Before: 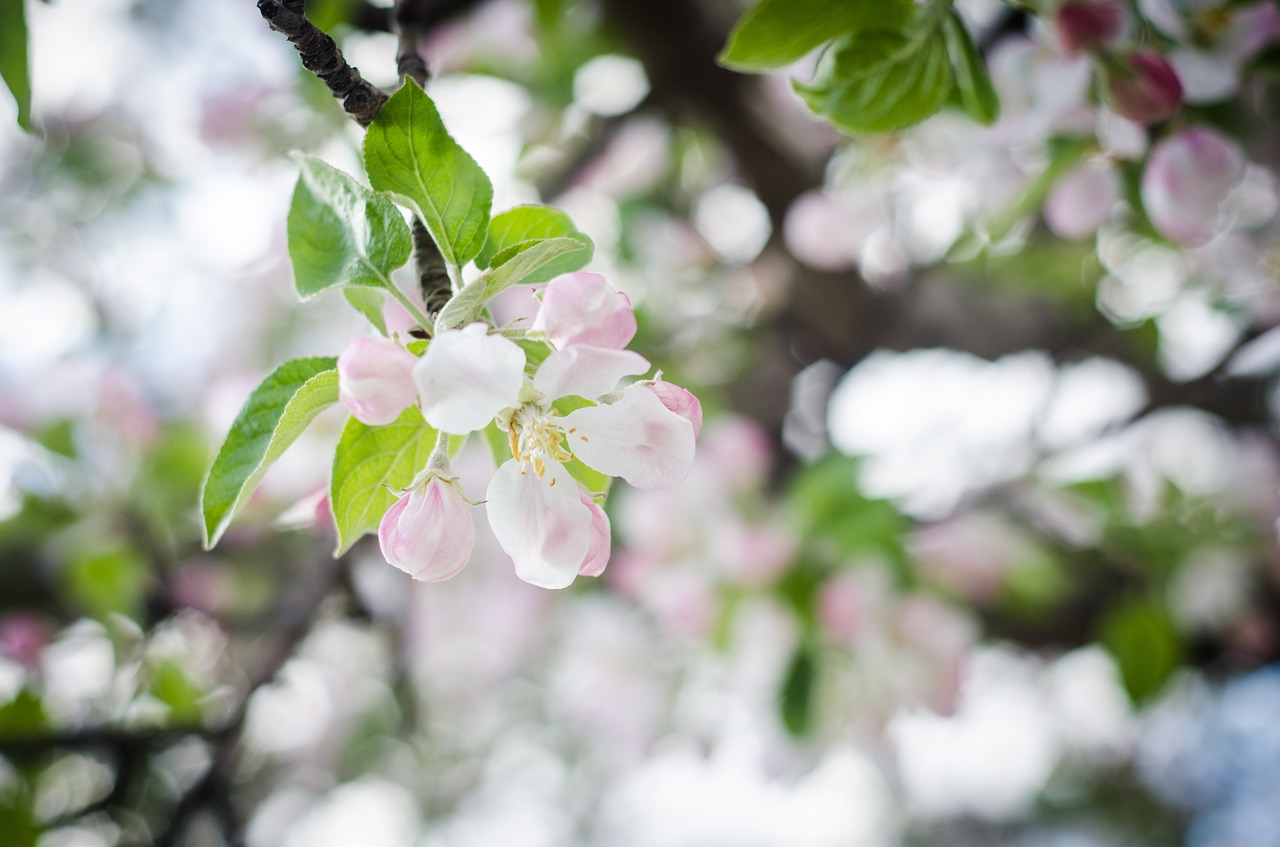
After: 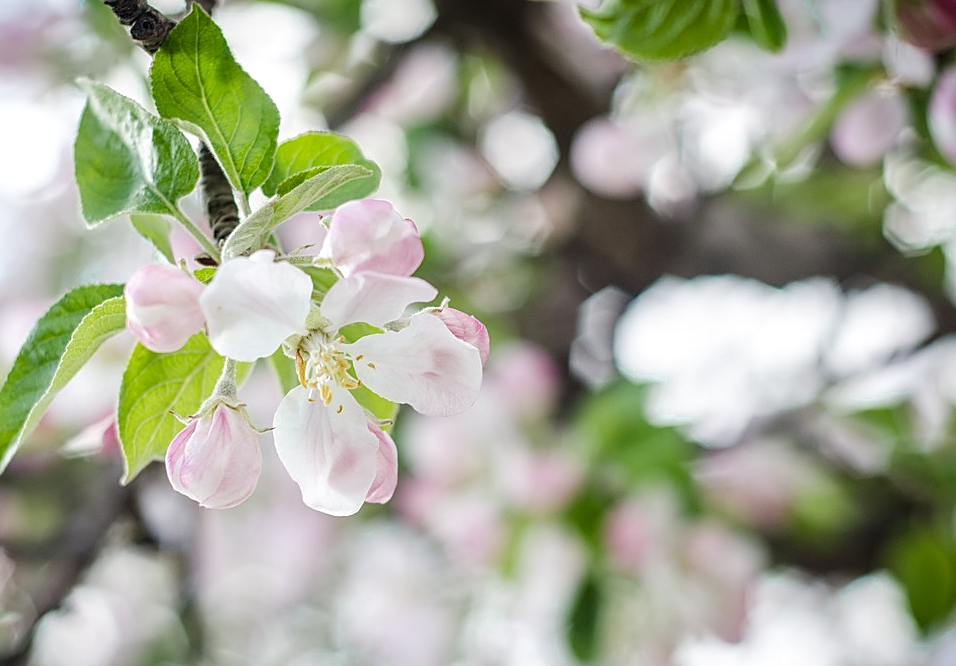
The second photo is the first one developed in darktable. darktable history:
color zones: curves: ch0 [(0.25, 0.5) (0.423, 0.5) (0.443, 0.5) (0.521, 0.756) (0.568, 0.5) (0.576, 0.5) (0.75, 0.5)]; ch1 [(0.25, 0.5) (0.423, 0.5) (0.443, 0.5) (0.539, 0.873) (0.624, 0.565) (0.631, 0.5) (0.75, 0.5)]
sharpen: on, module defaults
local contrast: on, module defaults
crop: left 16.718%, top 8.69%, right 8.528%, bottom 12.576%
